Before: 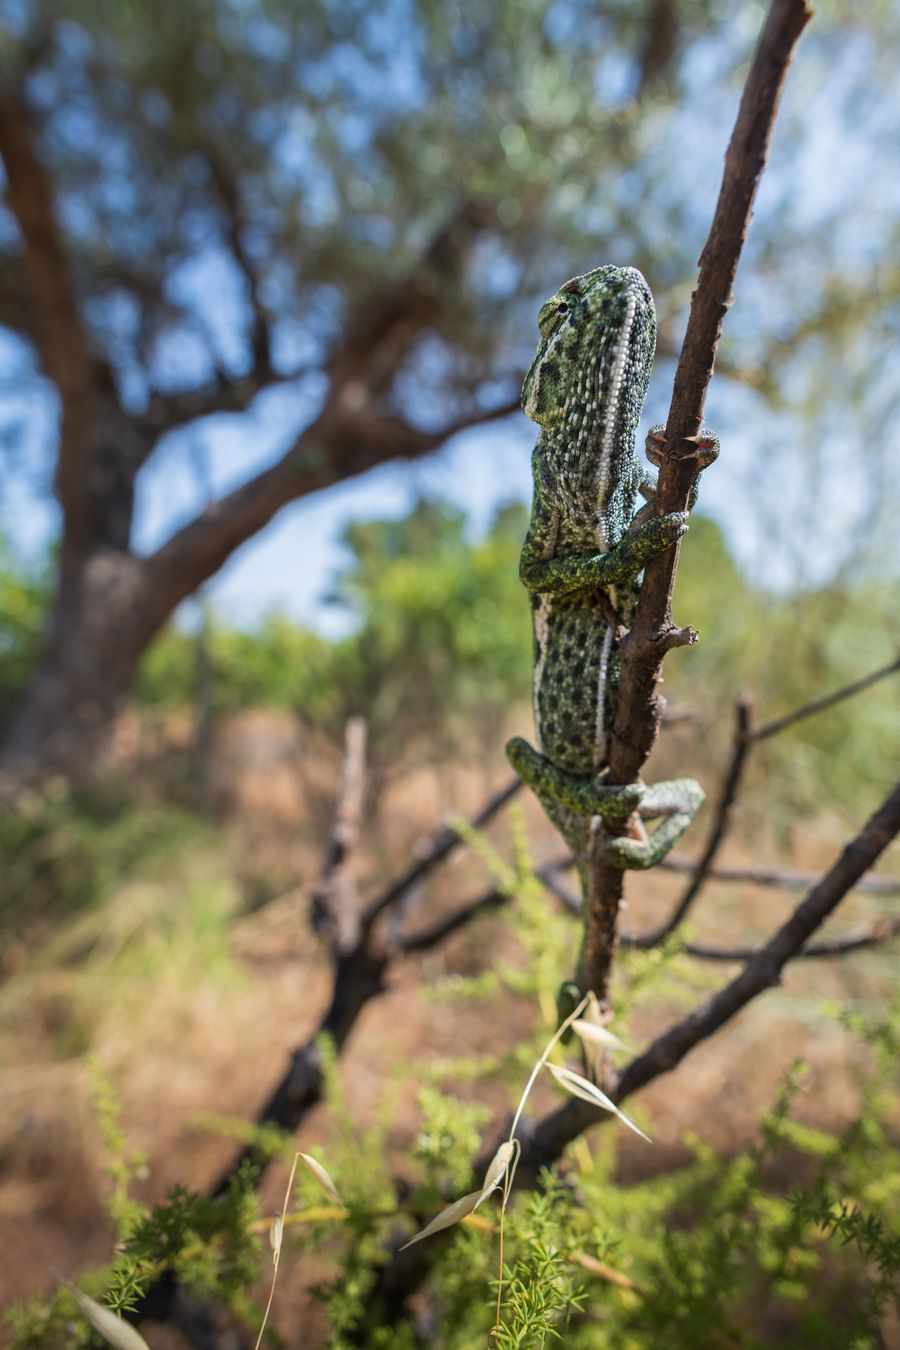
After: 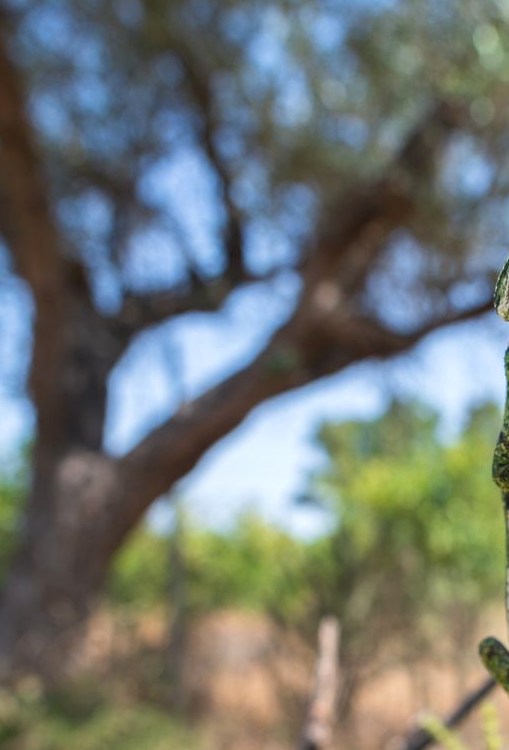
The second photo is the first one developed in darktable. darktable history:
exposure: exposure 0.204 EV, compensate exposure bias true, compensate highlight preservation false
crop and rotate: left 3.021%, top 7.43%, right 40.365%, bottom 36.945%
